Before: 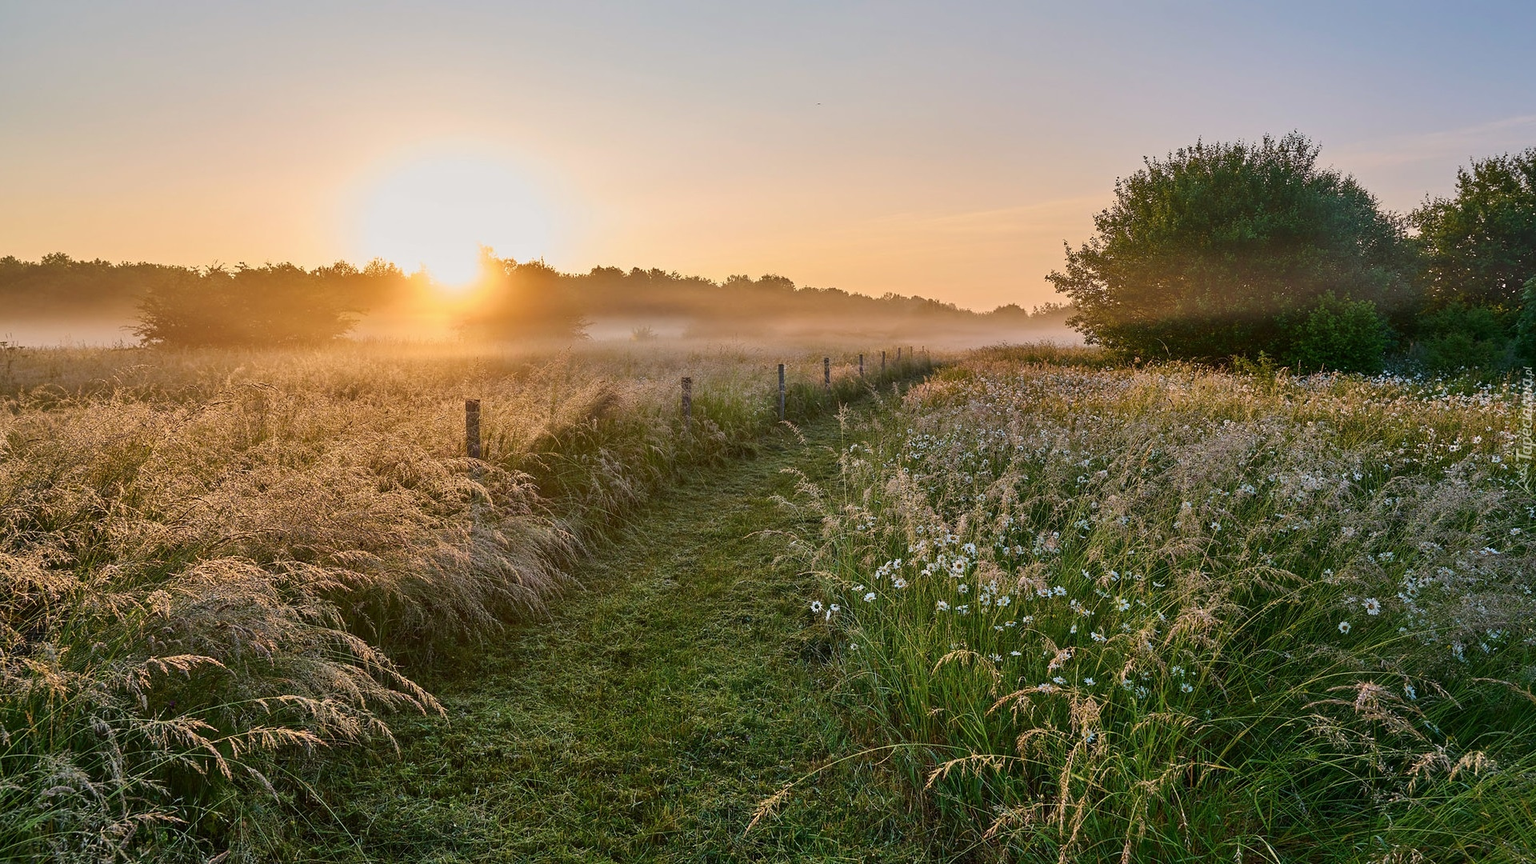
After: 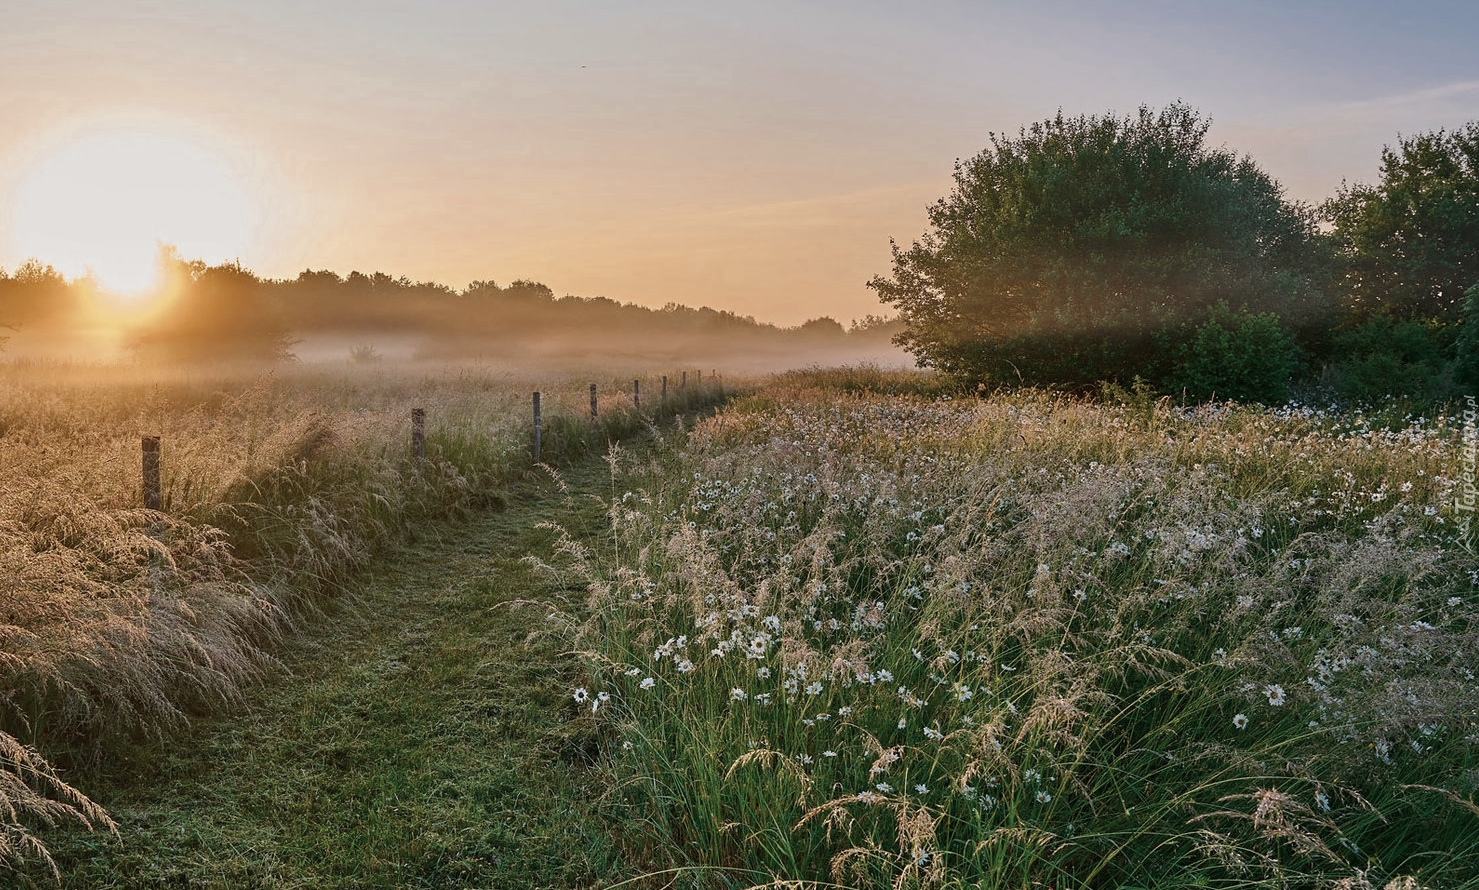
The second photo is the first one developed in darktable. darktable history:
color zones: curves: ch0 [(0, 0.5) (0.125, 0.4) (0.25, 0.5) (0.375, 0.4) (0.5, 0.4) (0.625, 0.35) (0.75, 0.35) (0.875, 0.5)]; ch1 [(0, 0.35) (0.125, 0.45) (0.25, 0.35) (0.375, 0.35) (0.5, 0.35) (0.625, 0.35) (0.75, 0.45) (0.875, 0.35)]; ch2 [(0, 0.6) (0.125, 0.5) (0.25, 0.5) (0.375, 0.6) (0.5, 0.6) (0.625, 0.5) (0.75, 0.5) (0.875, 0.5)]
crop: left 22.948%, top 5.892%, bottom 11.617%
